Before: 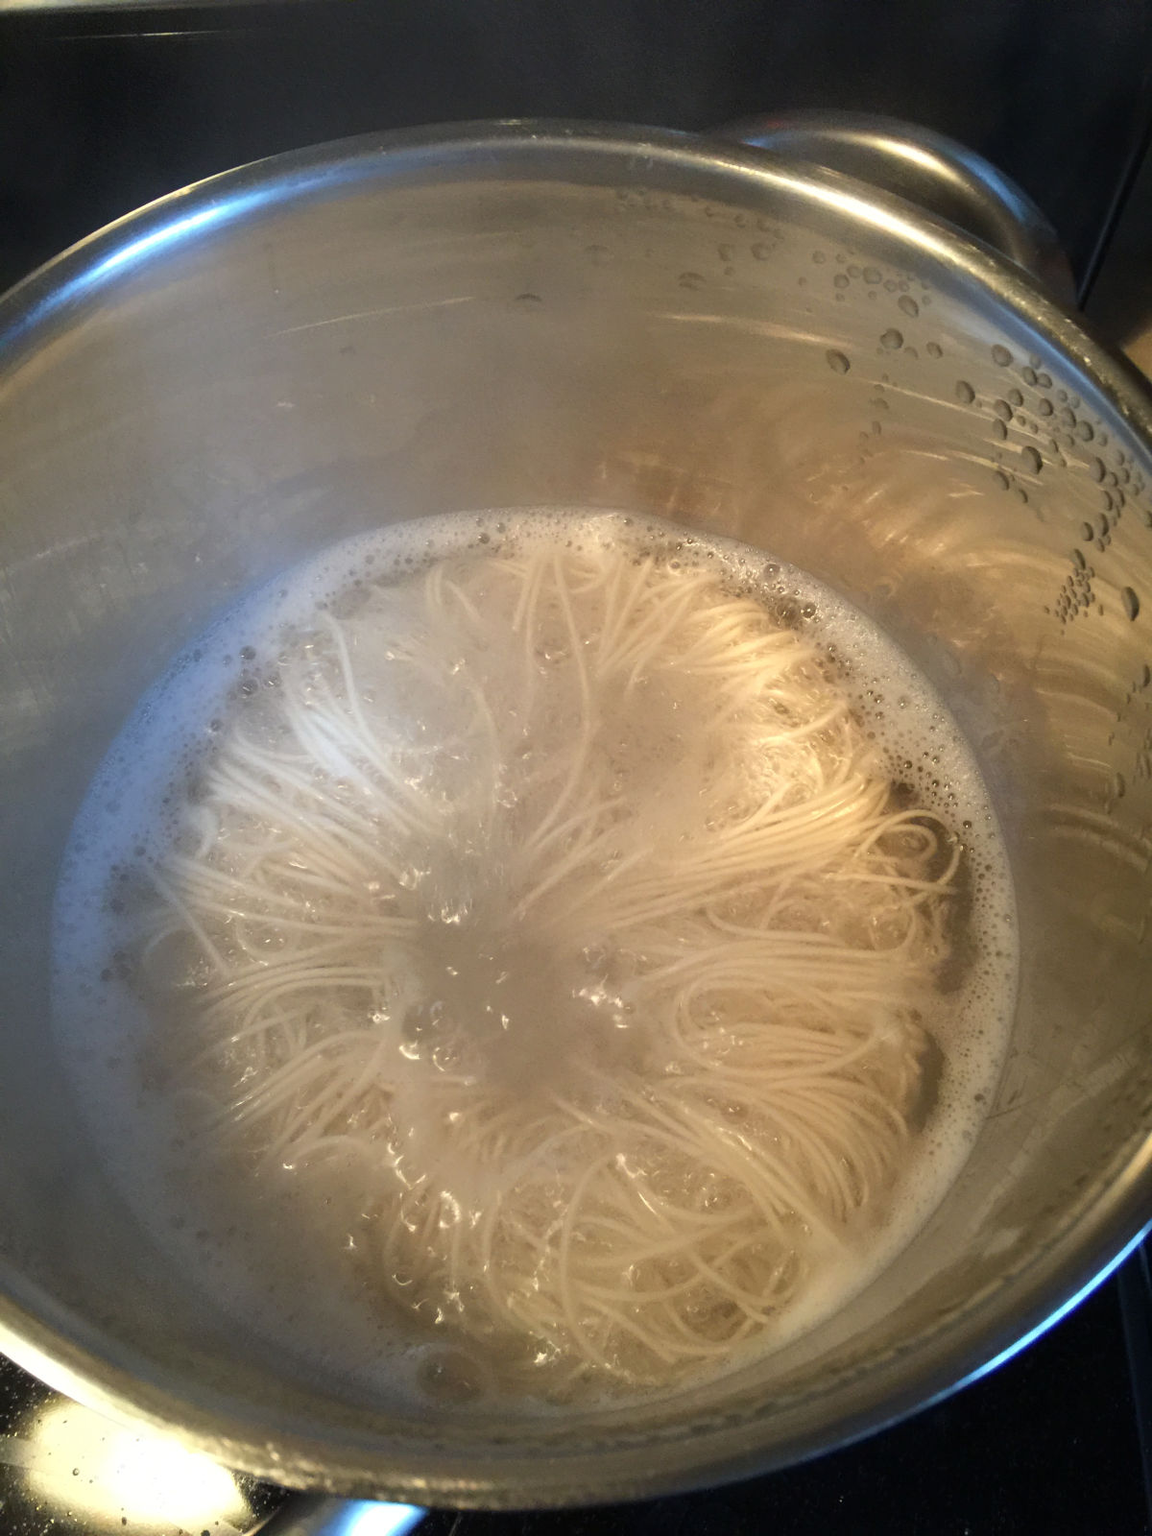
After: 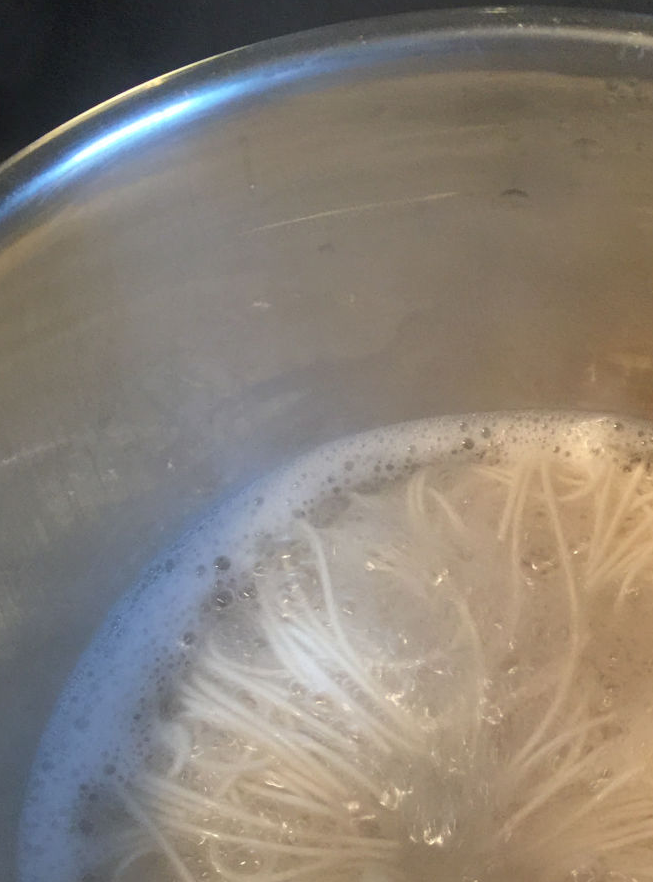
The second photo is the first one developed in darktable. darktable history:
exposure: compensate exposure bias true, compensate highlight preservation false
shadows and highlights: low approximation 0.01, soften with gaussian
crop and rotate: left 3.051%, top 7.381%, right 42.495%, bottom 37.488%
